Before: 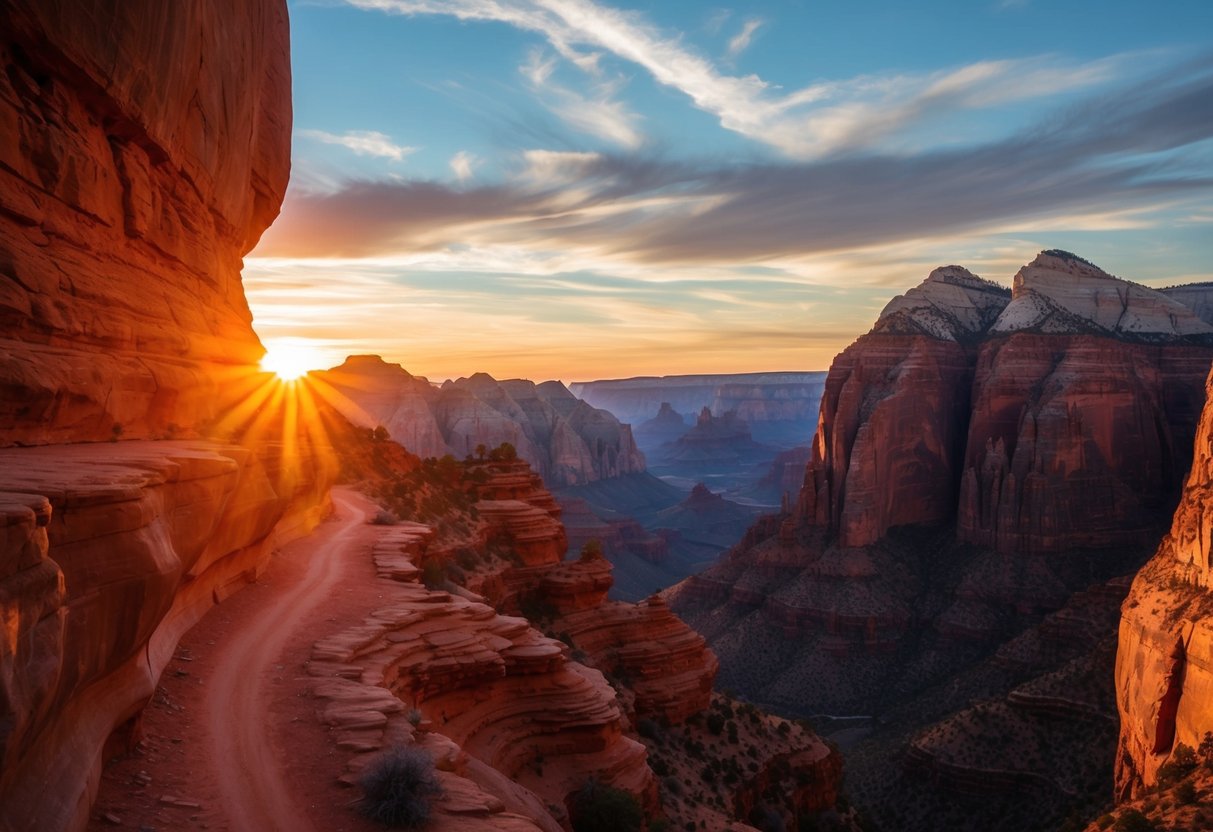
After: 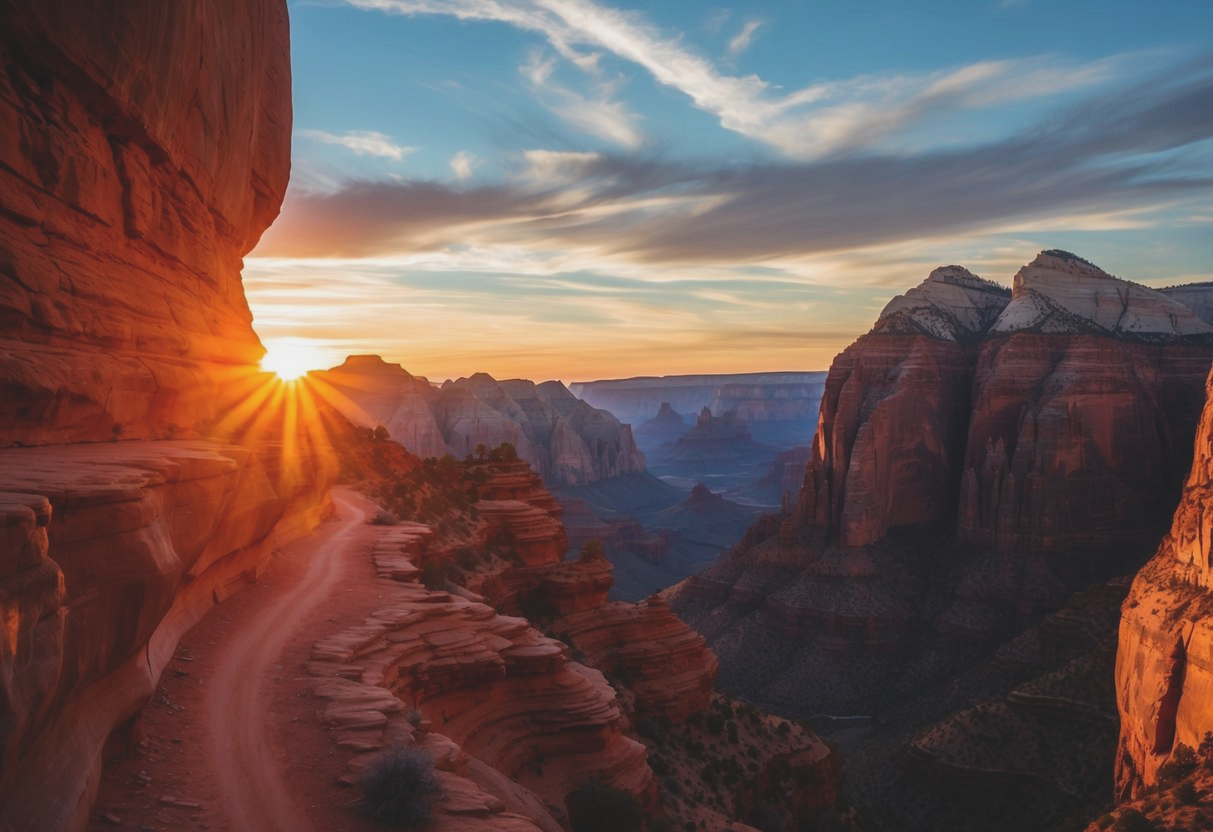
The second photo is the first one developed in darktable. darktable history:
exposure: black level correction -0.014, exposure -0.185 EV, compensate highlight preservation false
